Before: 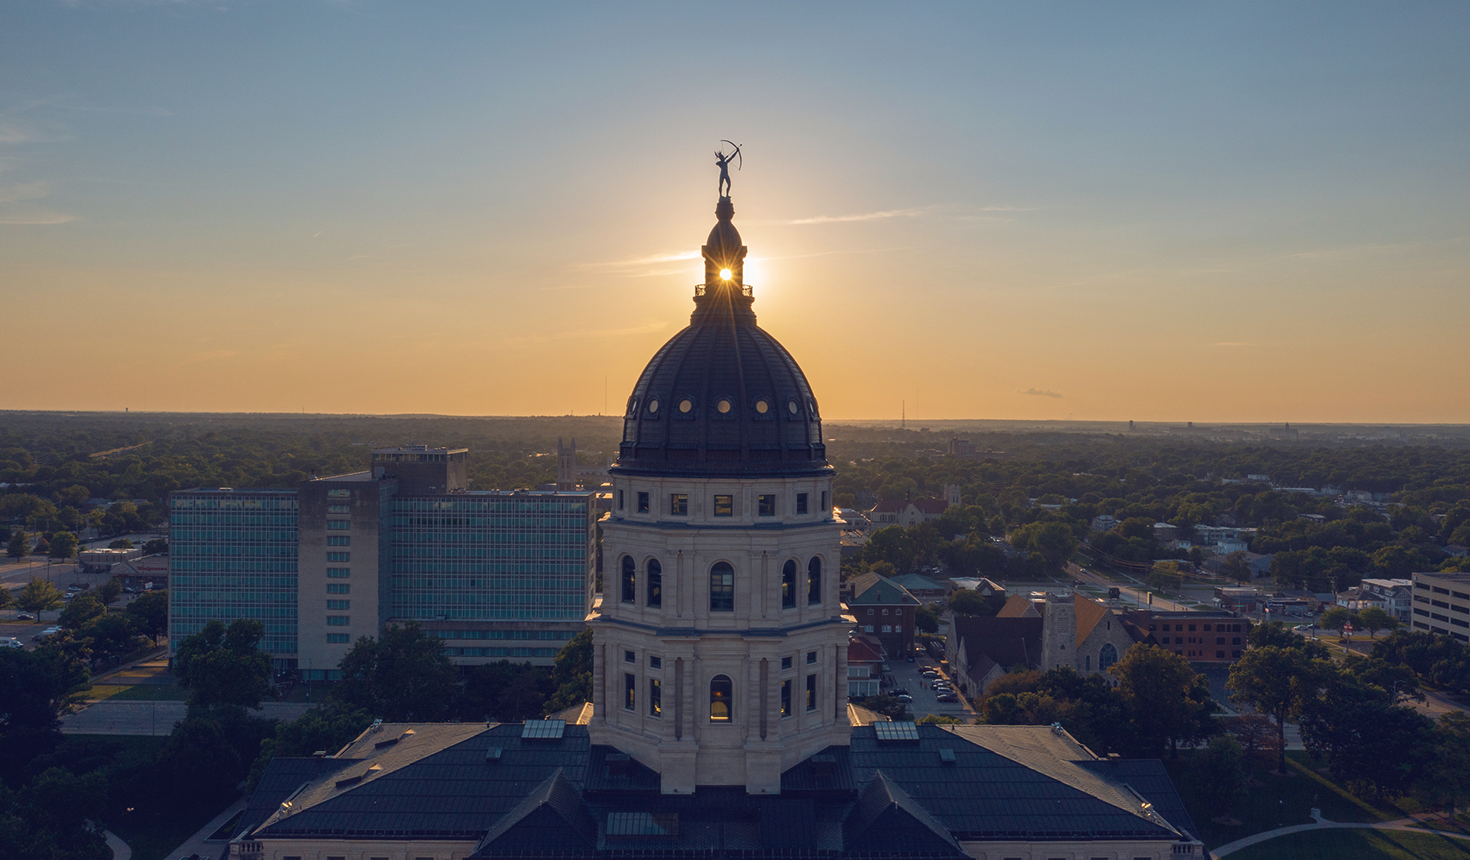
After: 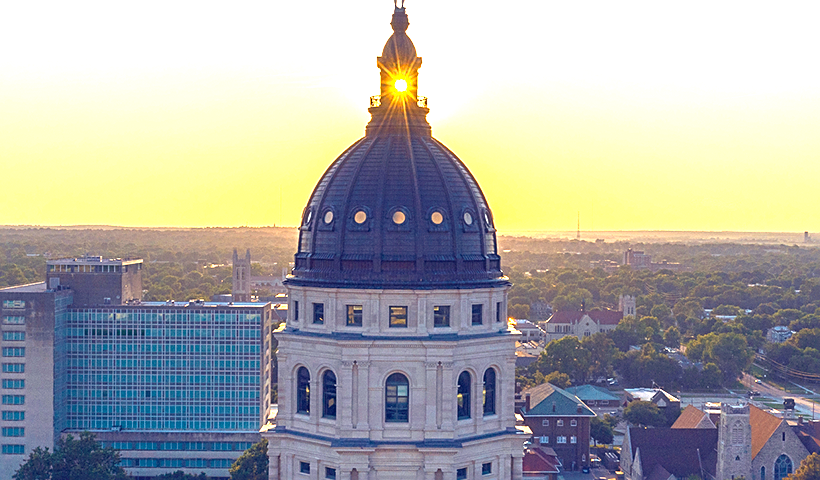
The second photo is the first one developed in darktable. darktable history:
color balance rgb: perceptual saturation grading › global saturation 20%, global vibrance 20%
shadows and highlights: shadows 4.1, highlights -17.6, soften with gaussian
crop and rotate: left 22.13%, top 22.054%, right 22.026%, bottom 22.102%
sharpen: on, module defaults
exposure: black level correction 0.001, exposure 2 EV, compensate highlight preservation false
